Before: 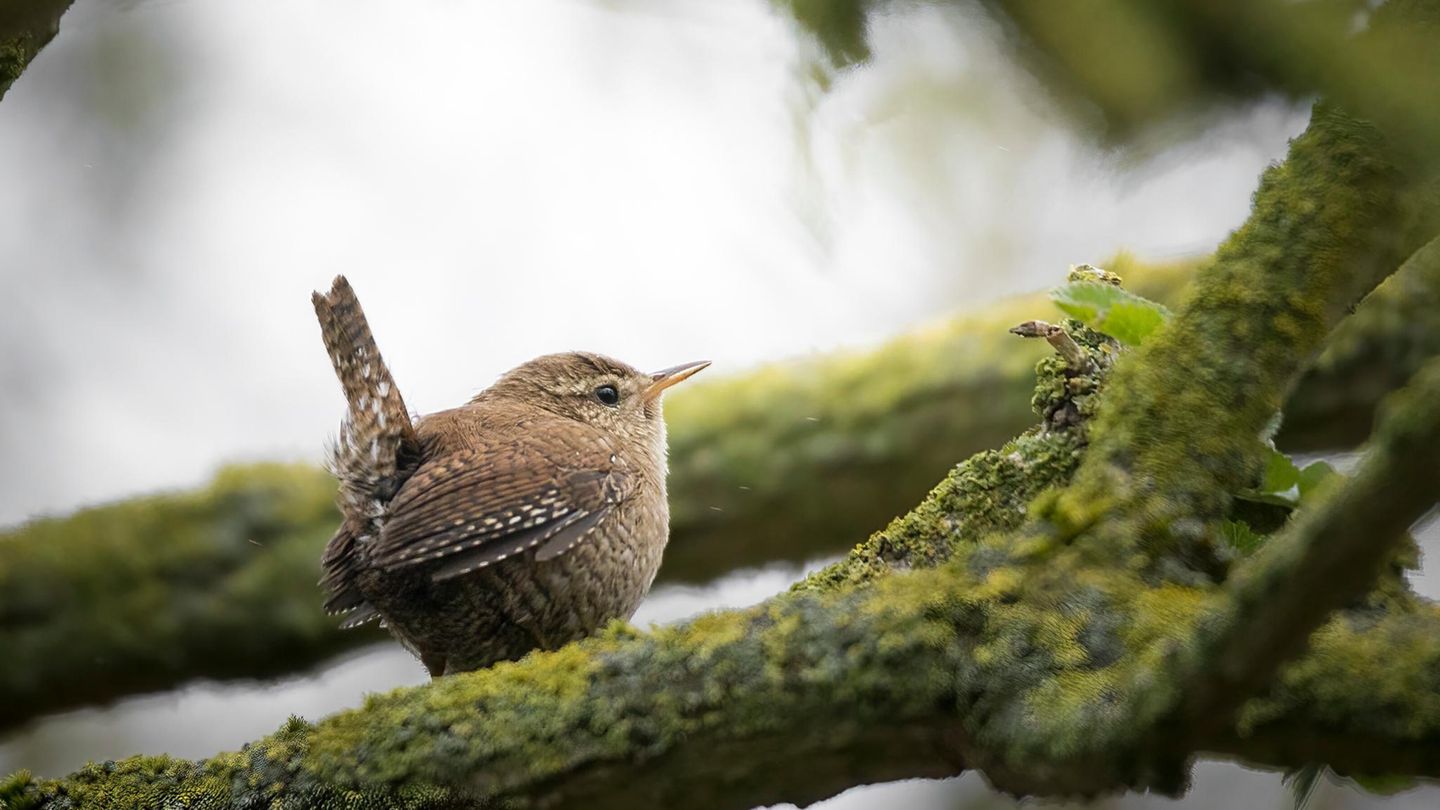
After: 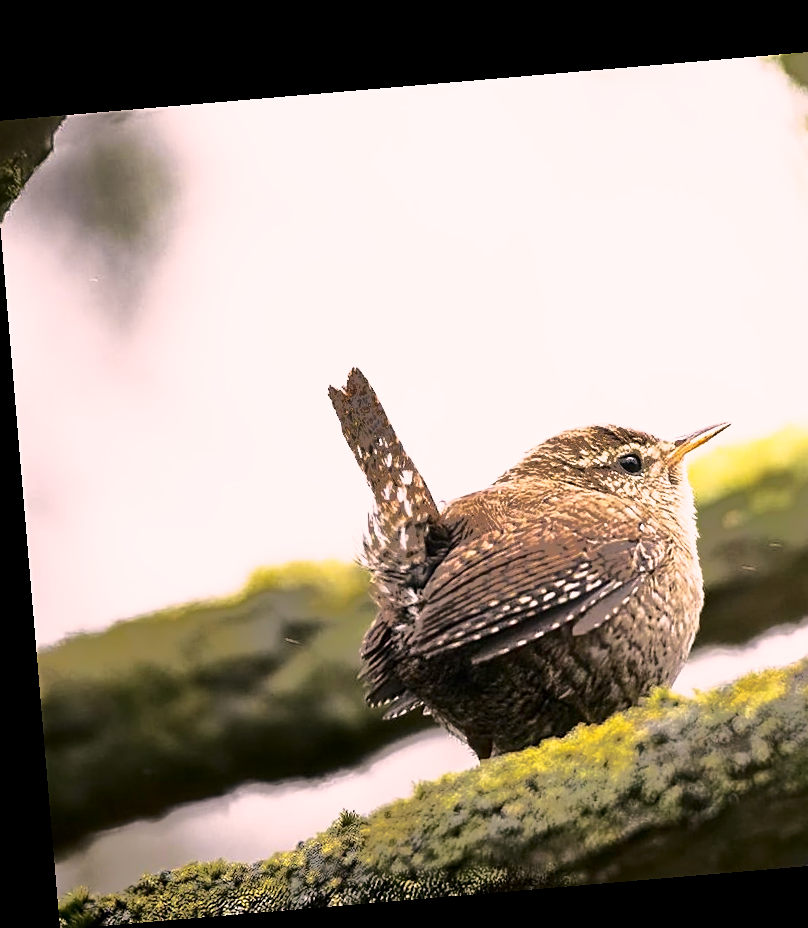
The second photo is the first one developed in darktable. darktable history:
contrast brightness saturation: contrast 0.25, saturation -0.31
color correction: highlights a* 12.23, highlights b* 5.41
crop: left 0.587%, right 45.588%, bottom 0.086%
white balance: emerald 1
rotate and perspective: rotation -4.86°, automatic cropping off
sharpen: on, module defaults
shadows and highlights: shadows -19.91, highlights -73.15
base curve: curves: ch0 [(0, 0) (0.495, 0.917) (1, 1)], preserve colors none
